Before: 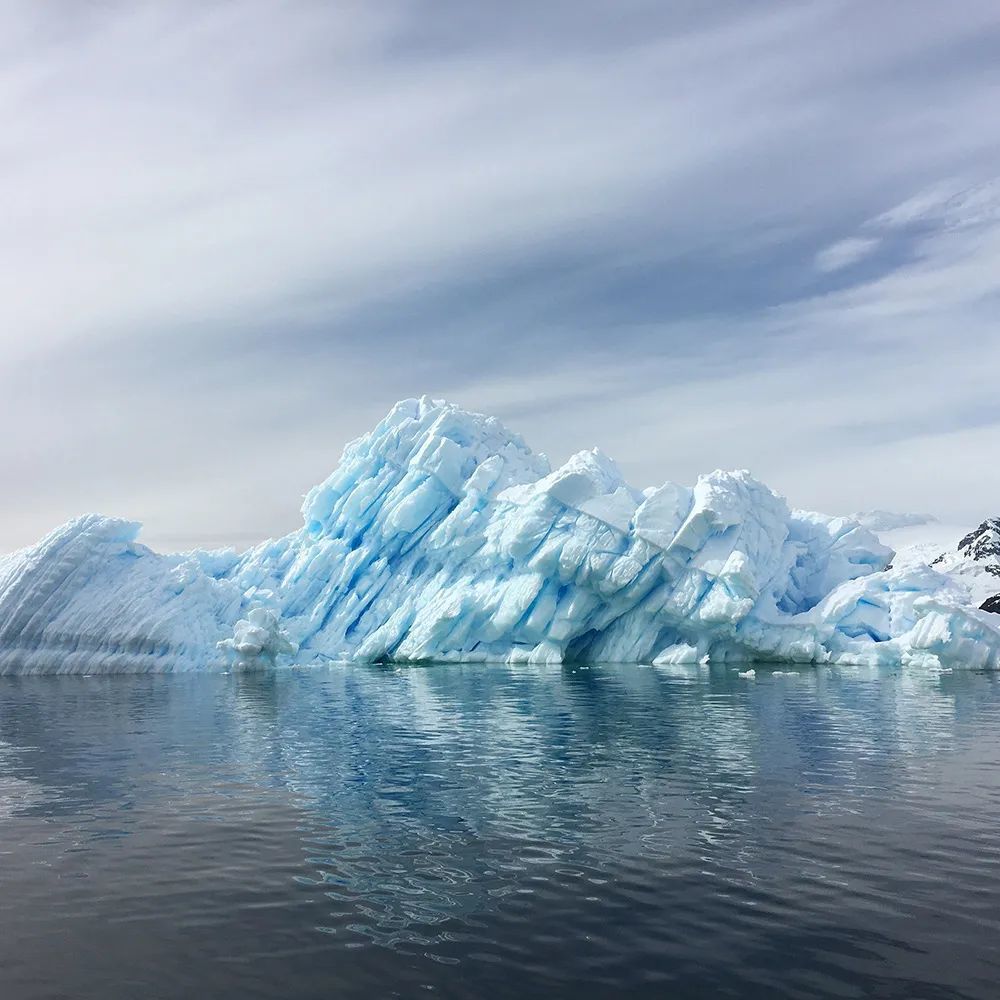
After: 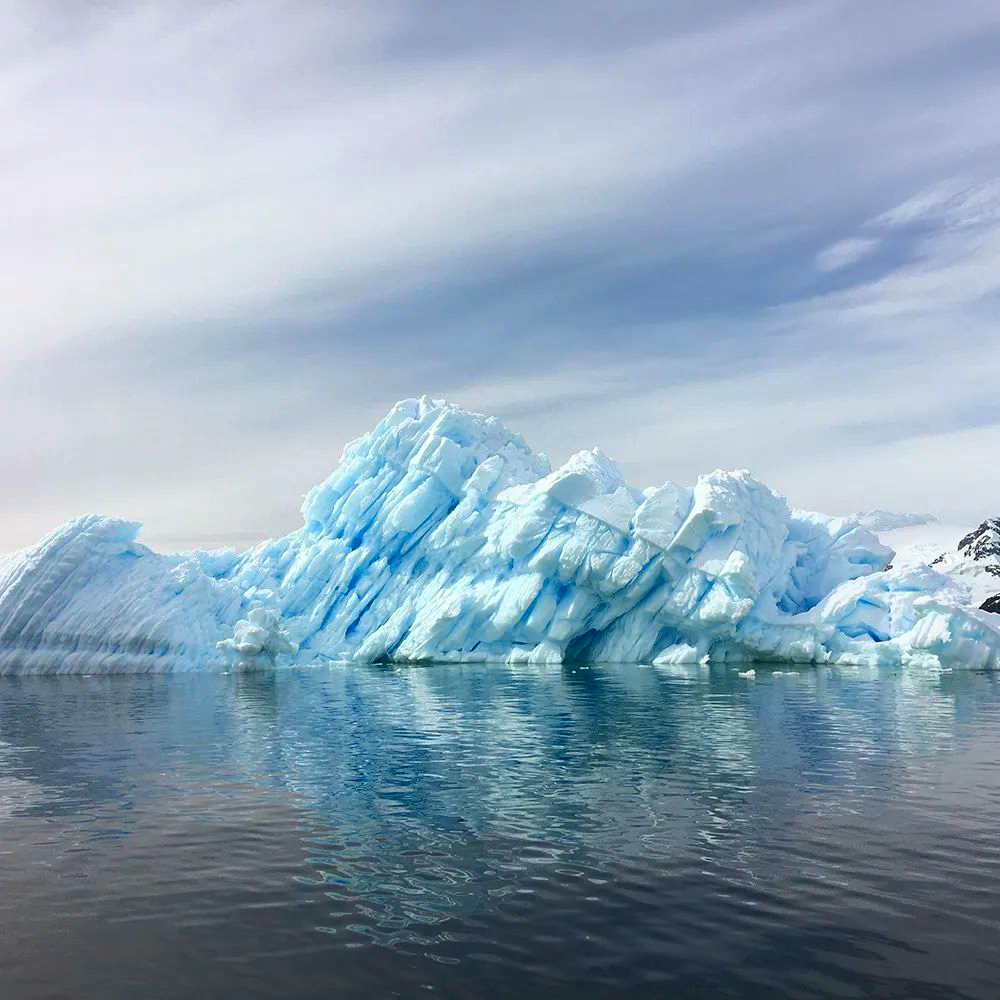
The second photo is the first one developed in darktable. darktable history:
tone curve: curves: ch0 [(0, 0.021) (0.059, 0.053) (0.197, 0.191) (0.32, 0.311) (0.495, 0.505) (0.725, 0.731) (0.89, 0.919) (1, 1)]; ch1 [(0, 0) (0.094, 0.081) (0.285, 0.299) (0.401, 0.424) (0.453, 0.439) (0.495, 0.496) (0.54, 0.55) (0.615, 0.637) (0.657, 0.683) (1, 1)]; ch2 [(0, 0) (0.257, 0.217) (0.43, 0.421) (0.498, 0.507) (0.547, 0.539) (0.595, 0.56) (0.644, 0.599) (1, 1)], color space Lab, independent channels, preserve colors none
